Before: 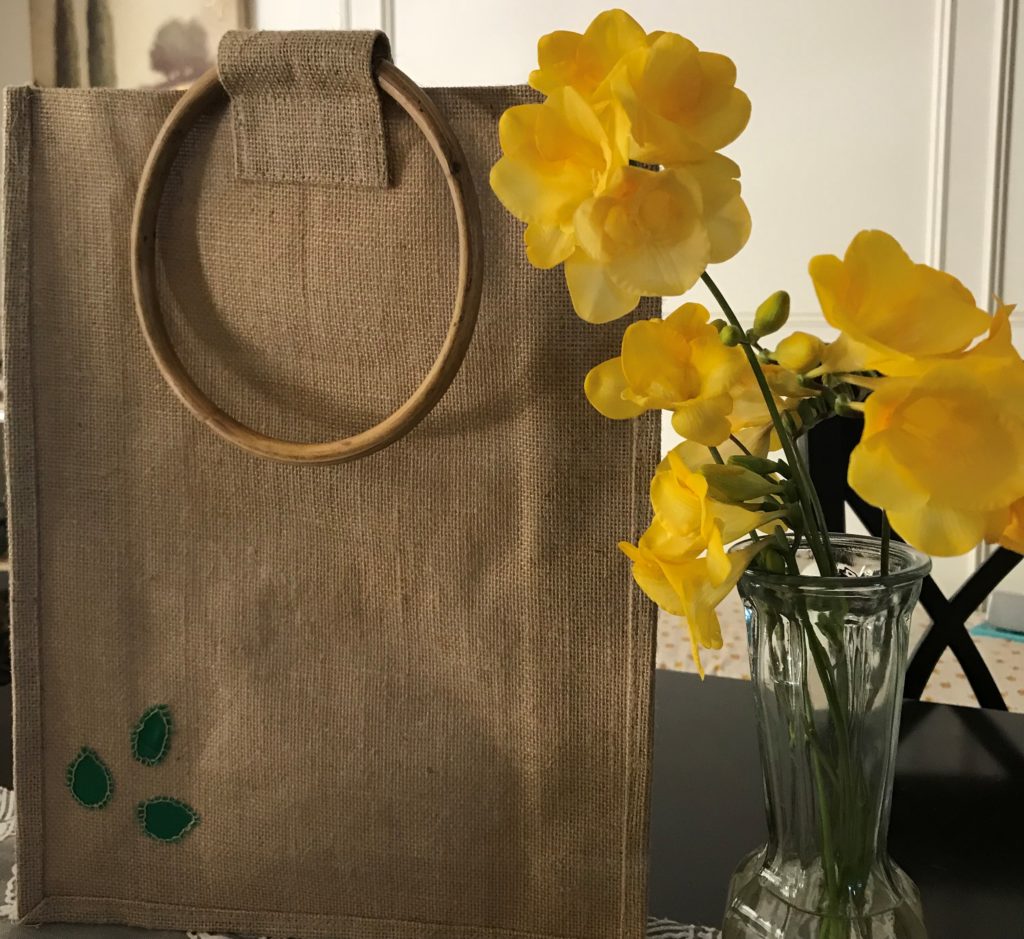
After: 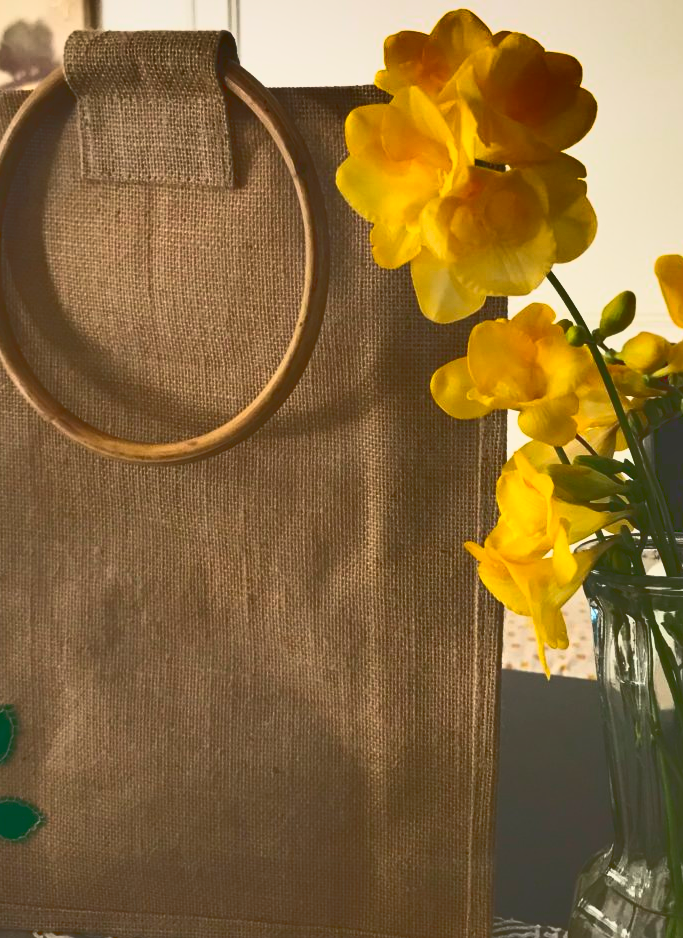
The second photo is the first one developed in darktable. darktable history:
base curve: curves: ch0 [(0, 0.036) (0.007, 0.037) (0.604, 0.887) (1, 1)]
tone equalizer: on, module defaults
levels: mode automatic, levels [0, 0.43, 0.859]
crop and rotate: left 15.082%, right 18.139%
shadows and highlights: white point adjustment -3.75, highlights -63.42, soften with gaussian
